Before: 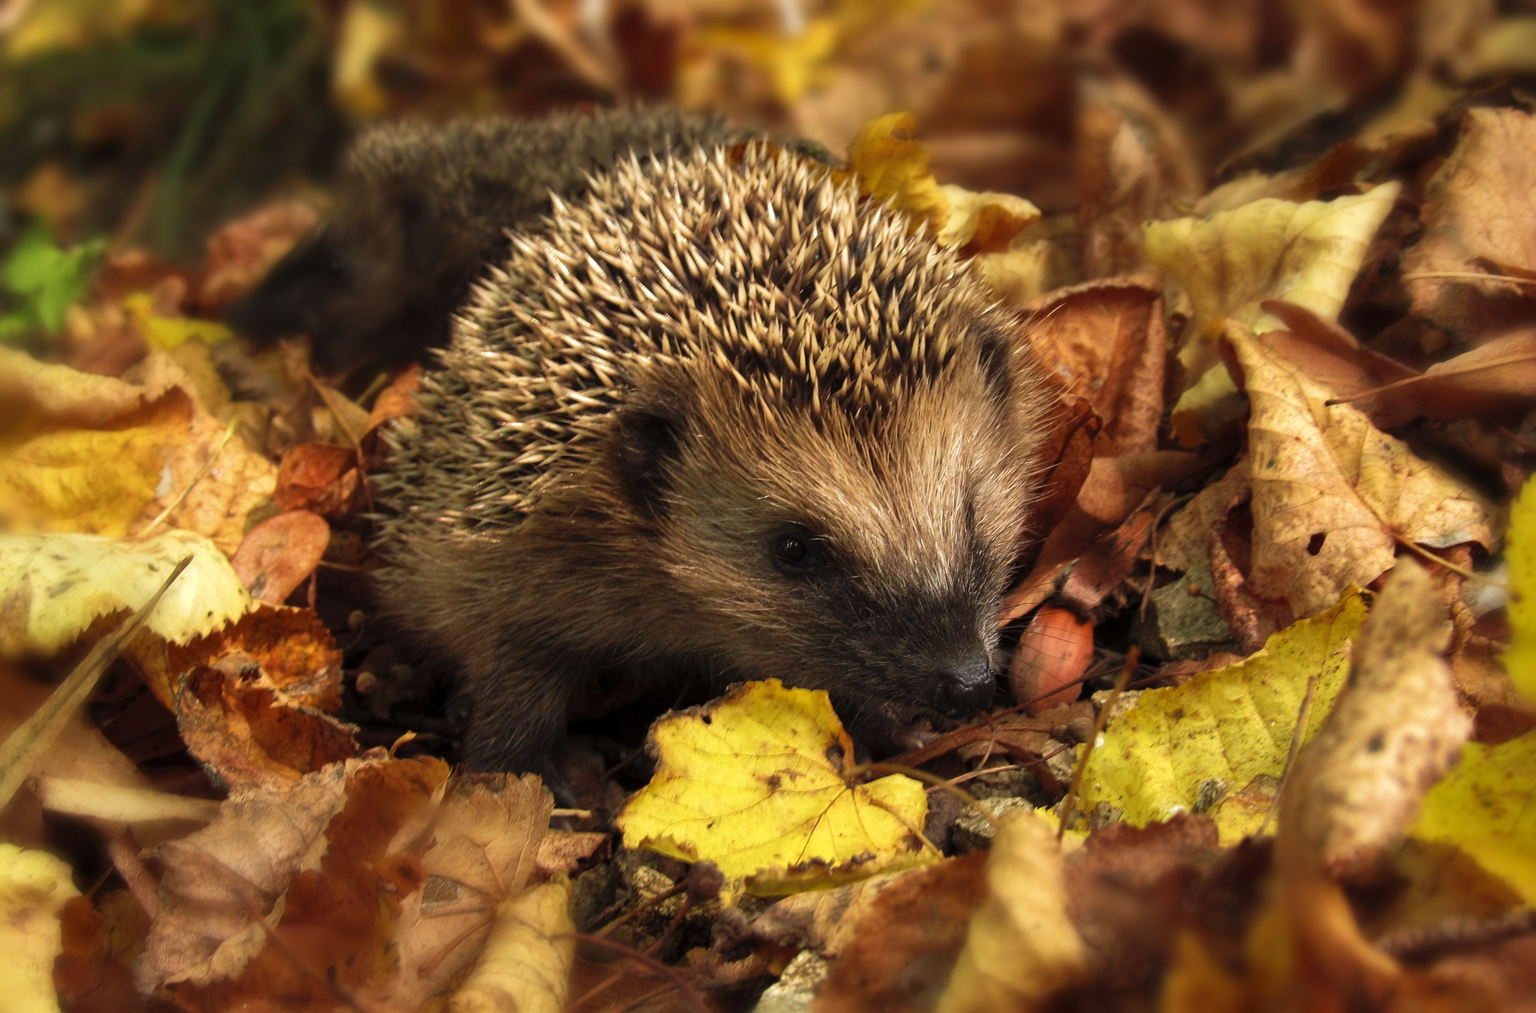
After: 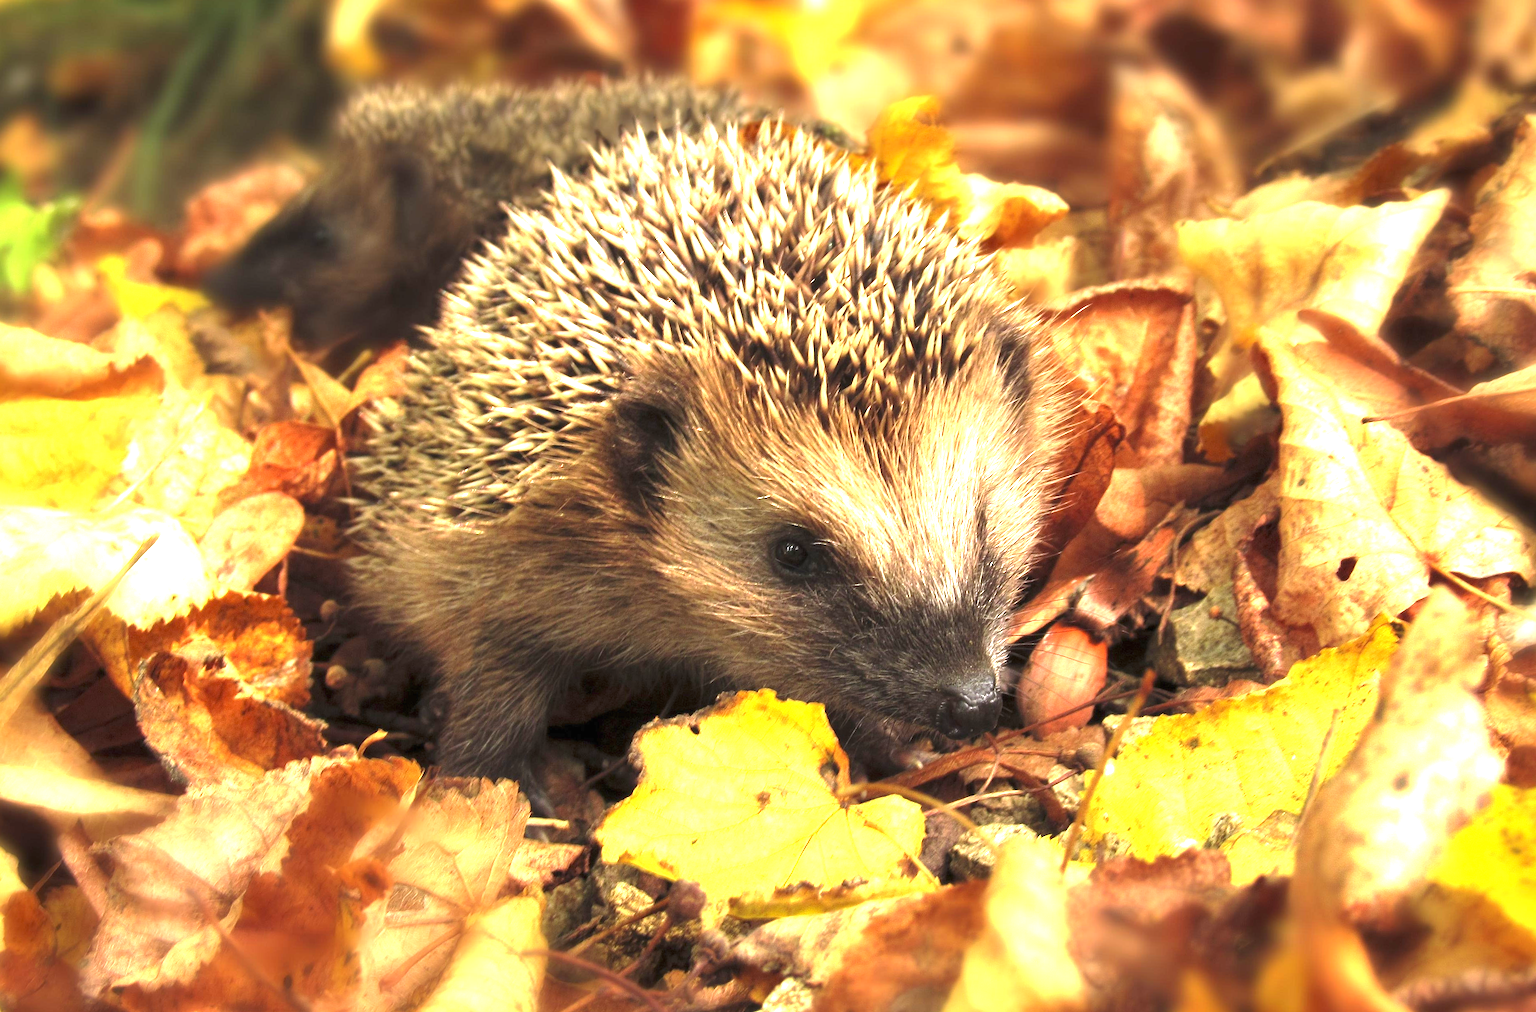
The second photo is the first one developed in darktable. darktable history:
crop and rotate: angle -2.21°
exposure: black level correction 0, exposure 1.956 EV, compensate highlight preservation false
